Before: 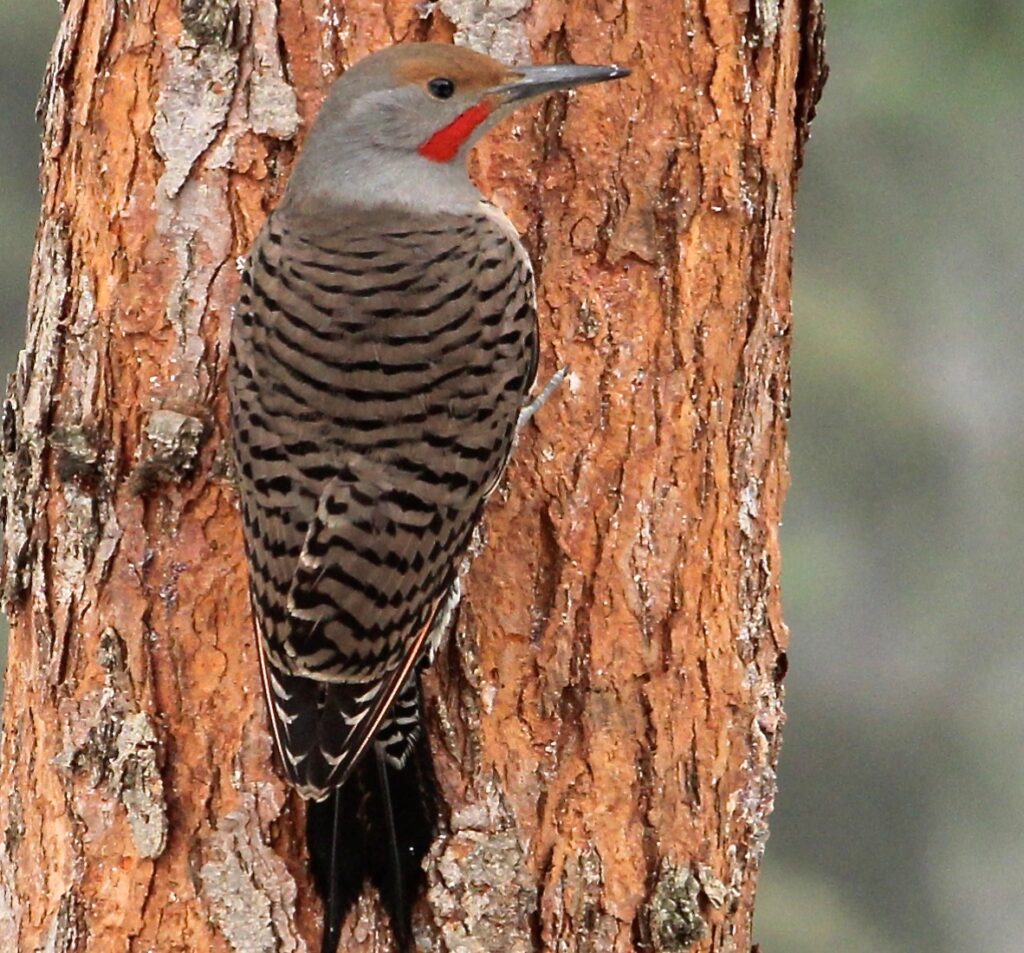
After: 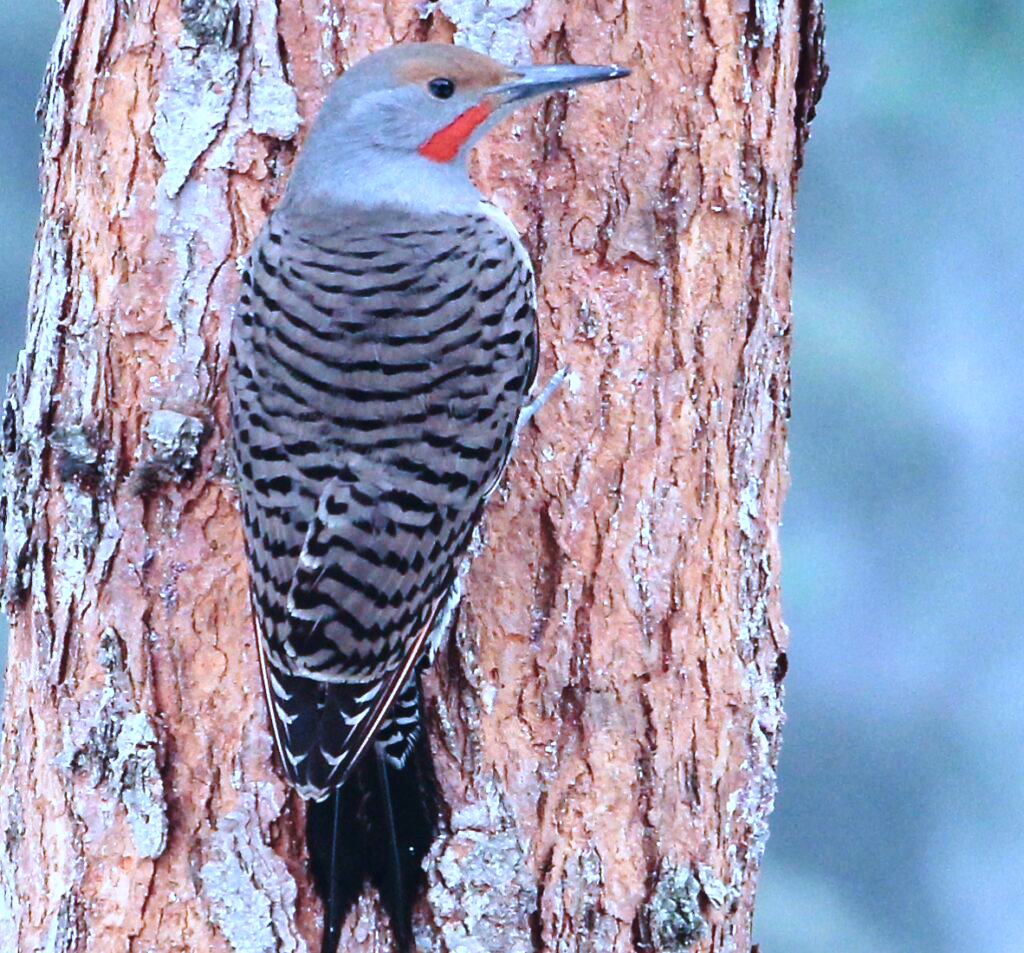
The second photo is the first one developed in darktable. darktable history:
exposure: black level correction -0.002, exposure 0.711 EV, compensate exposure bias true, compensate highlight preservation false
tone equalizer: edges refinement/feathering 500, mask exposure compensation -1.25 EV, preserve details no
color calibration: illuminant as shot in camera, x 0.443, y 0.415, temperature 2908.44 K
tone curve: curves: ch0 [(0, 0) (0.23, 0.205) (0.486, 0.52) (0.822, 0.825) (0.994, 0.955)]; ch1 [(0, 0) (0.226, 0.261) (0.379, 0.442) (0.469, 0.472) (0.495, 0.495) (0.514, 0.504) (0.561, 0.568) (0.59, 0.612) (1, 1)]; ch2 [(0, 0) (0.269, 0.299) (0.459, 0.441) (0.498, 0.499) (0.523, 0.52) (0.586, 0.569) (0.635, 0.617) (0.659, 0.681) (0.718, 0.764) (1, 1)], preserve colors none
